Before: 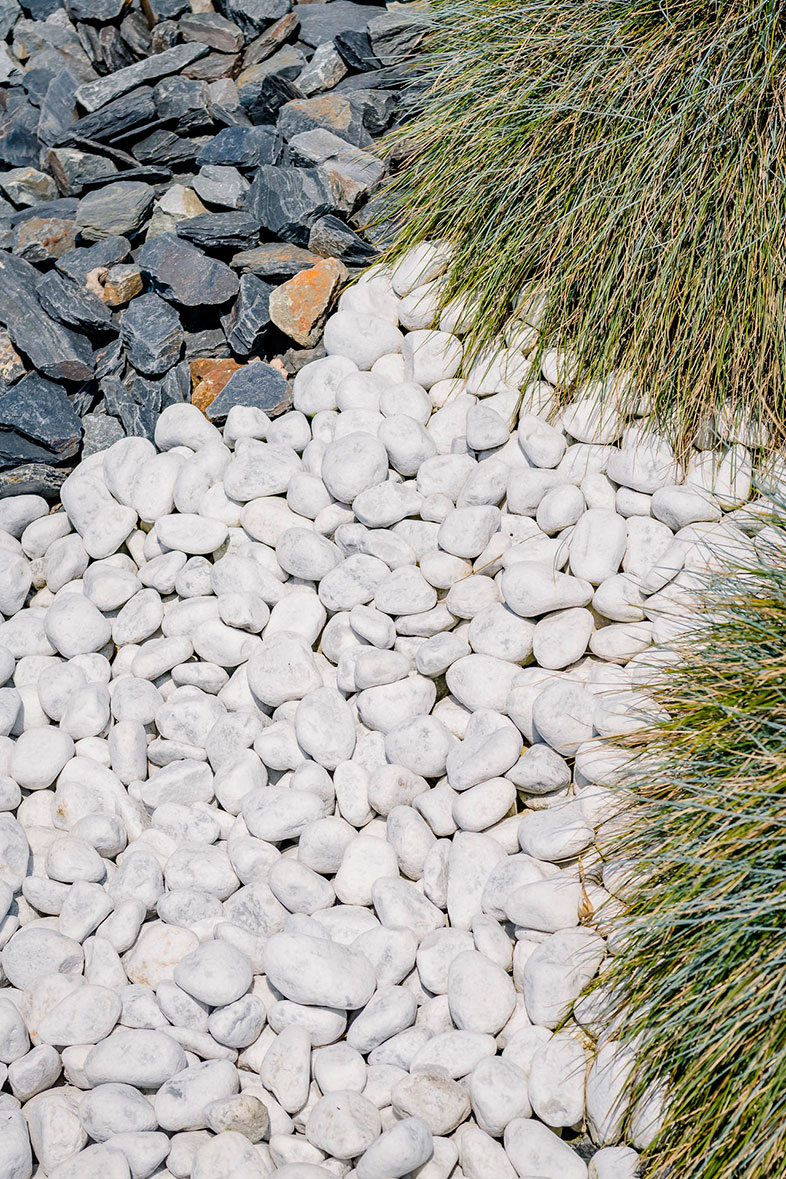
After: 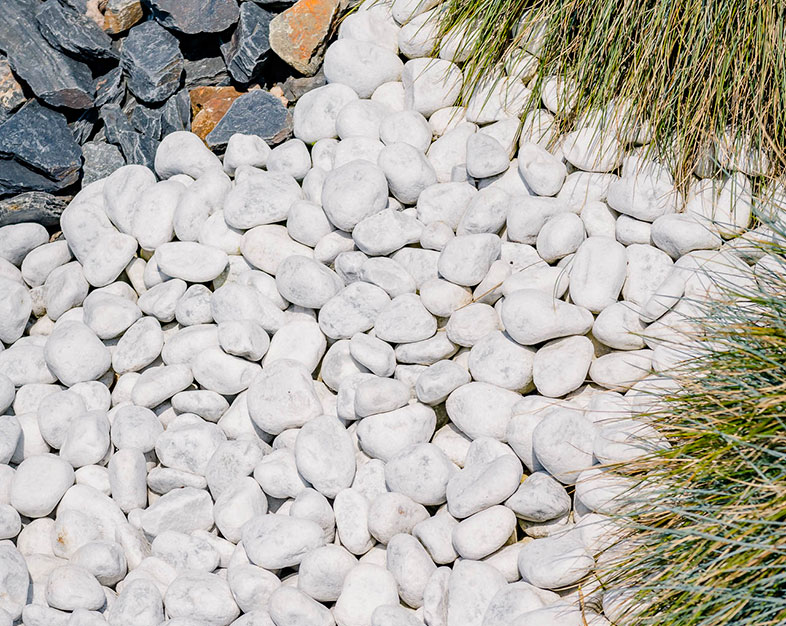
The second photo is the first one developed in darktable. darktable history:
crop and rotate: top 23.121%, bottom 23.767%
